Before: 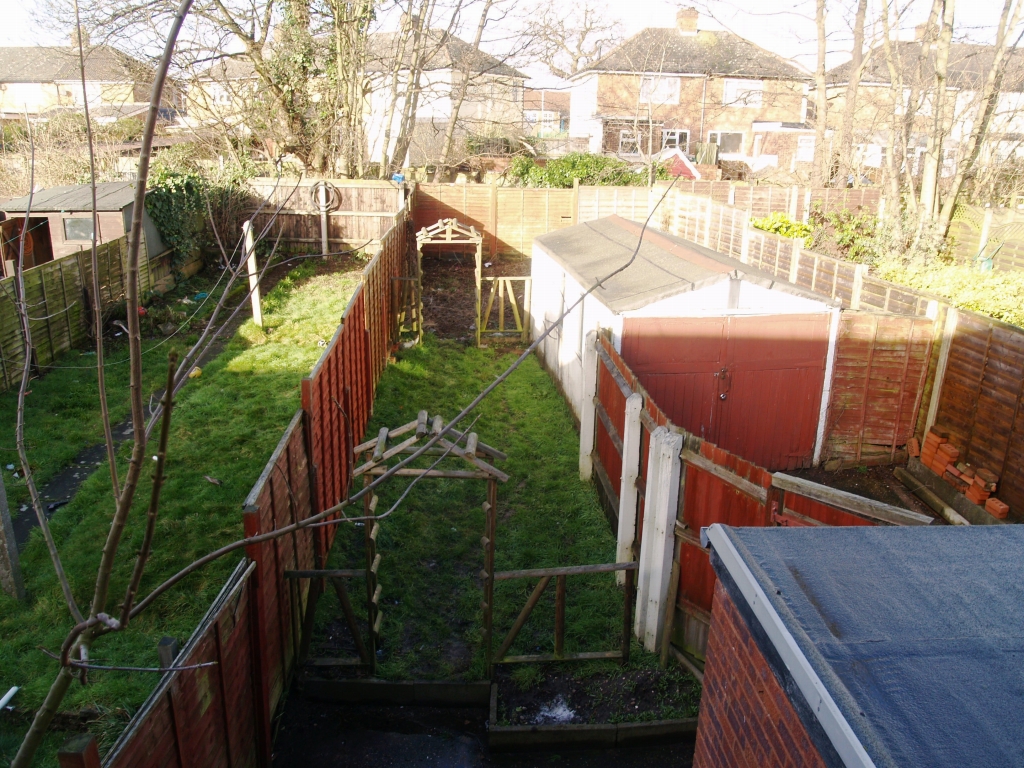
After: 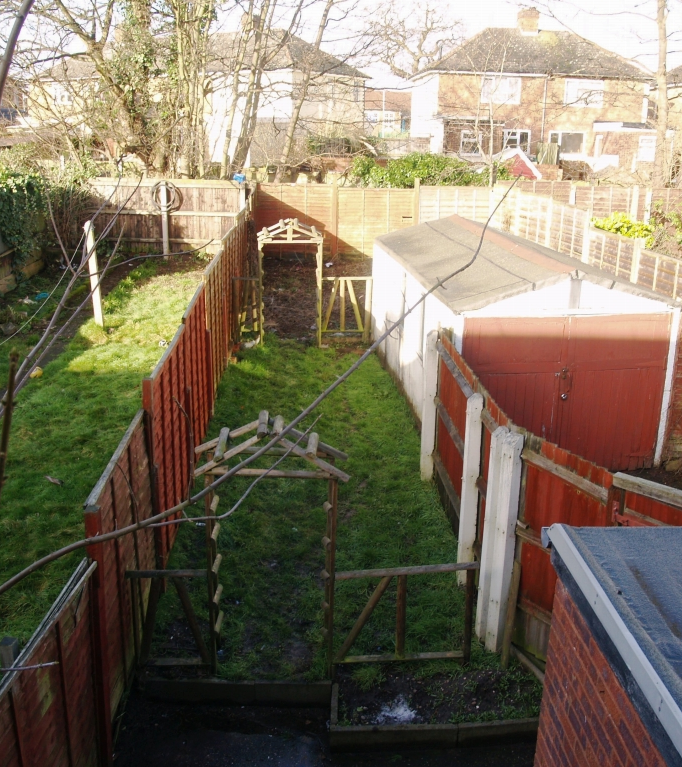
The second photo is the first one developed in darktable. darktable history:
exposure: compensate highlight preservation false
crop and rotate: left 15.546%, right 17.787%
shadows and highlights: shadows 25, highlights -25
